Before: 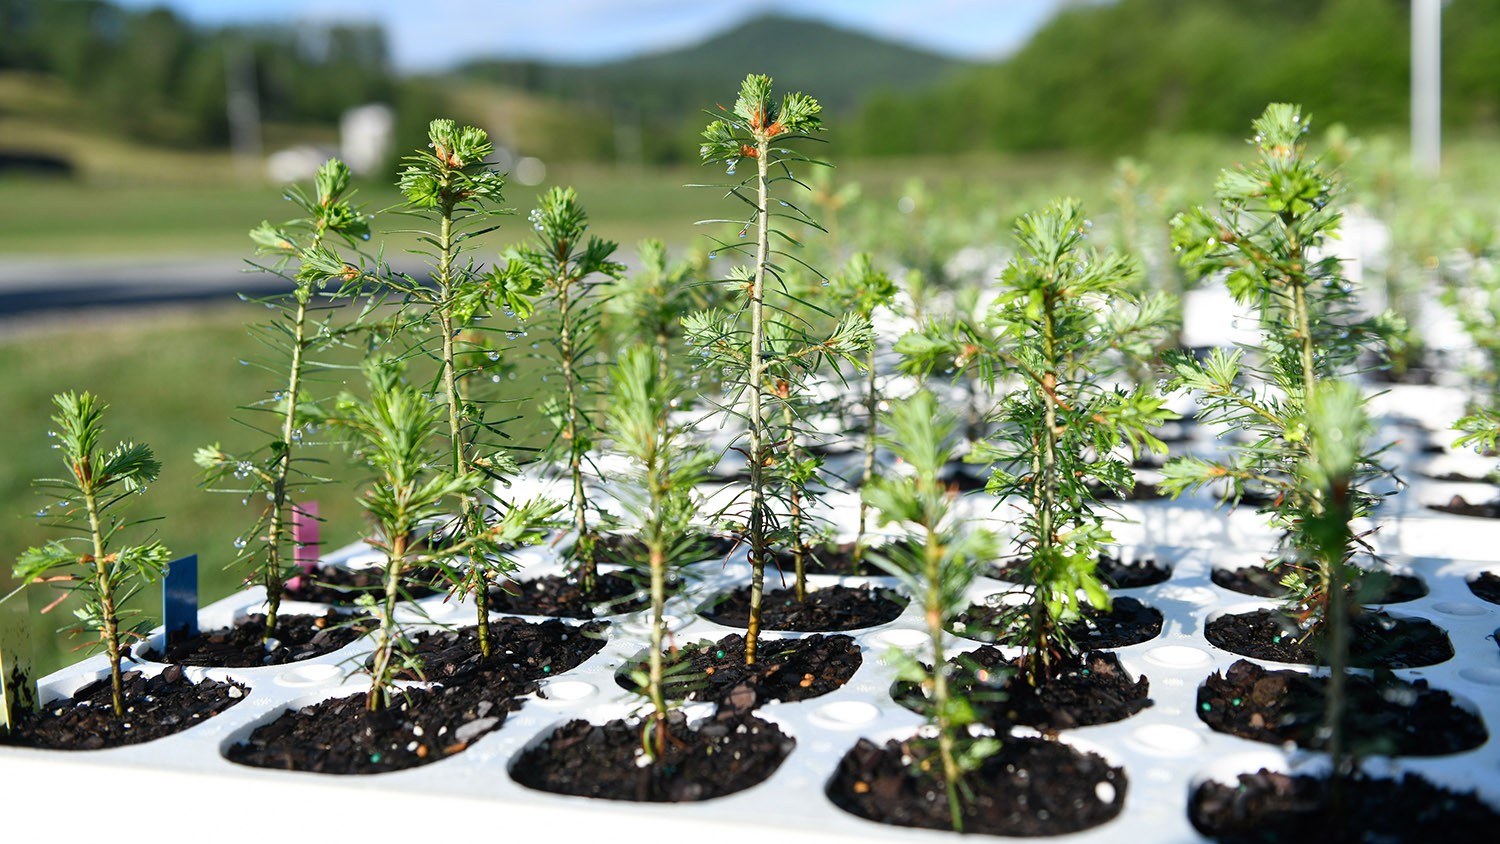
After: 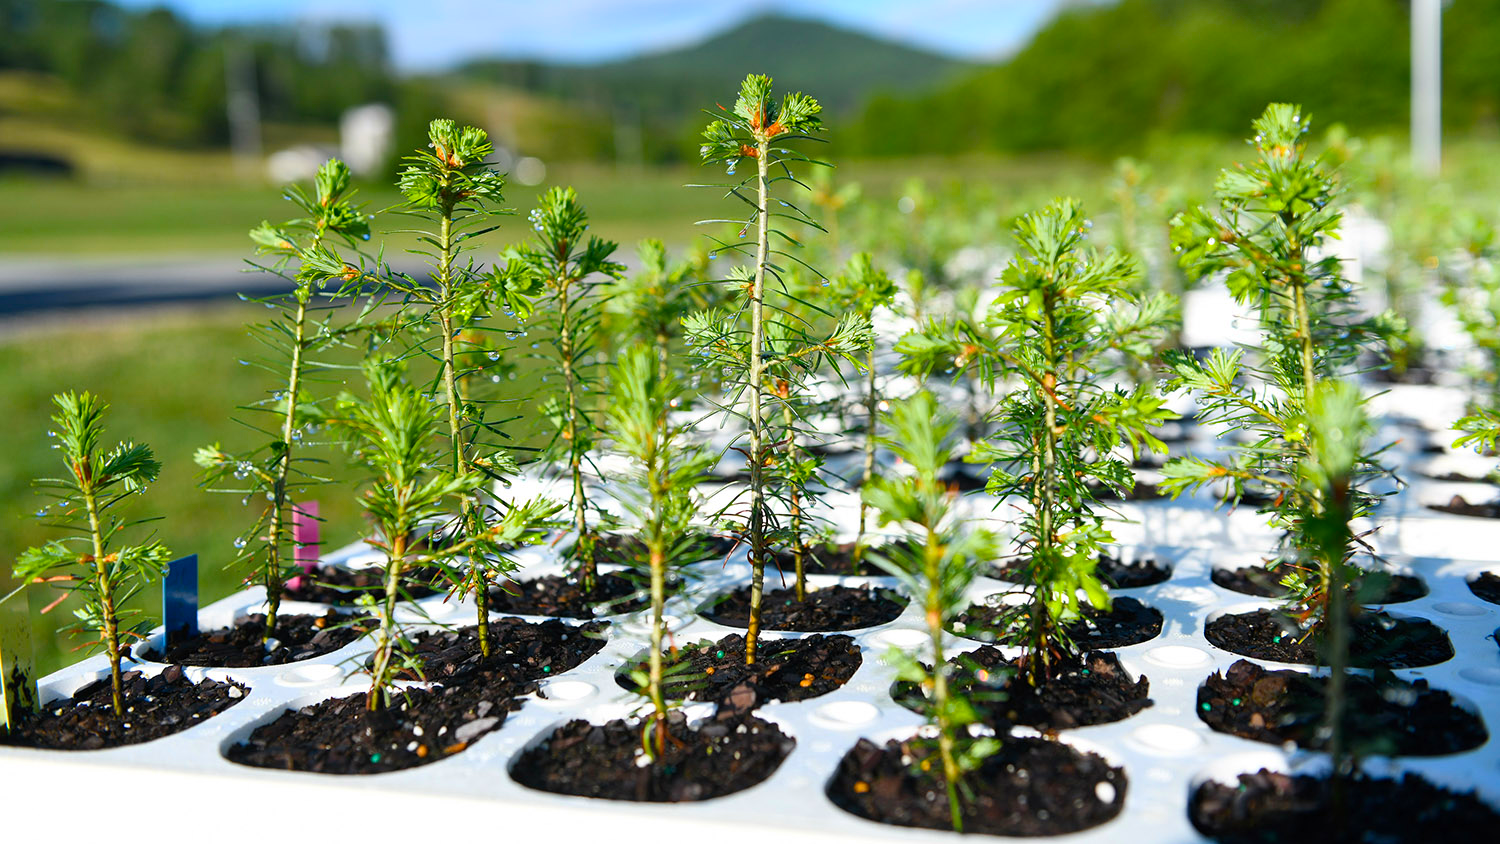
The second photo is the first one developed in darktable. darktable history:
color balance rgb: perceptual saturation grading › global saturation 30%, global vibrance 20%
rotate and perspective: crop left 0, crop top 0
